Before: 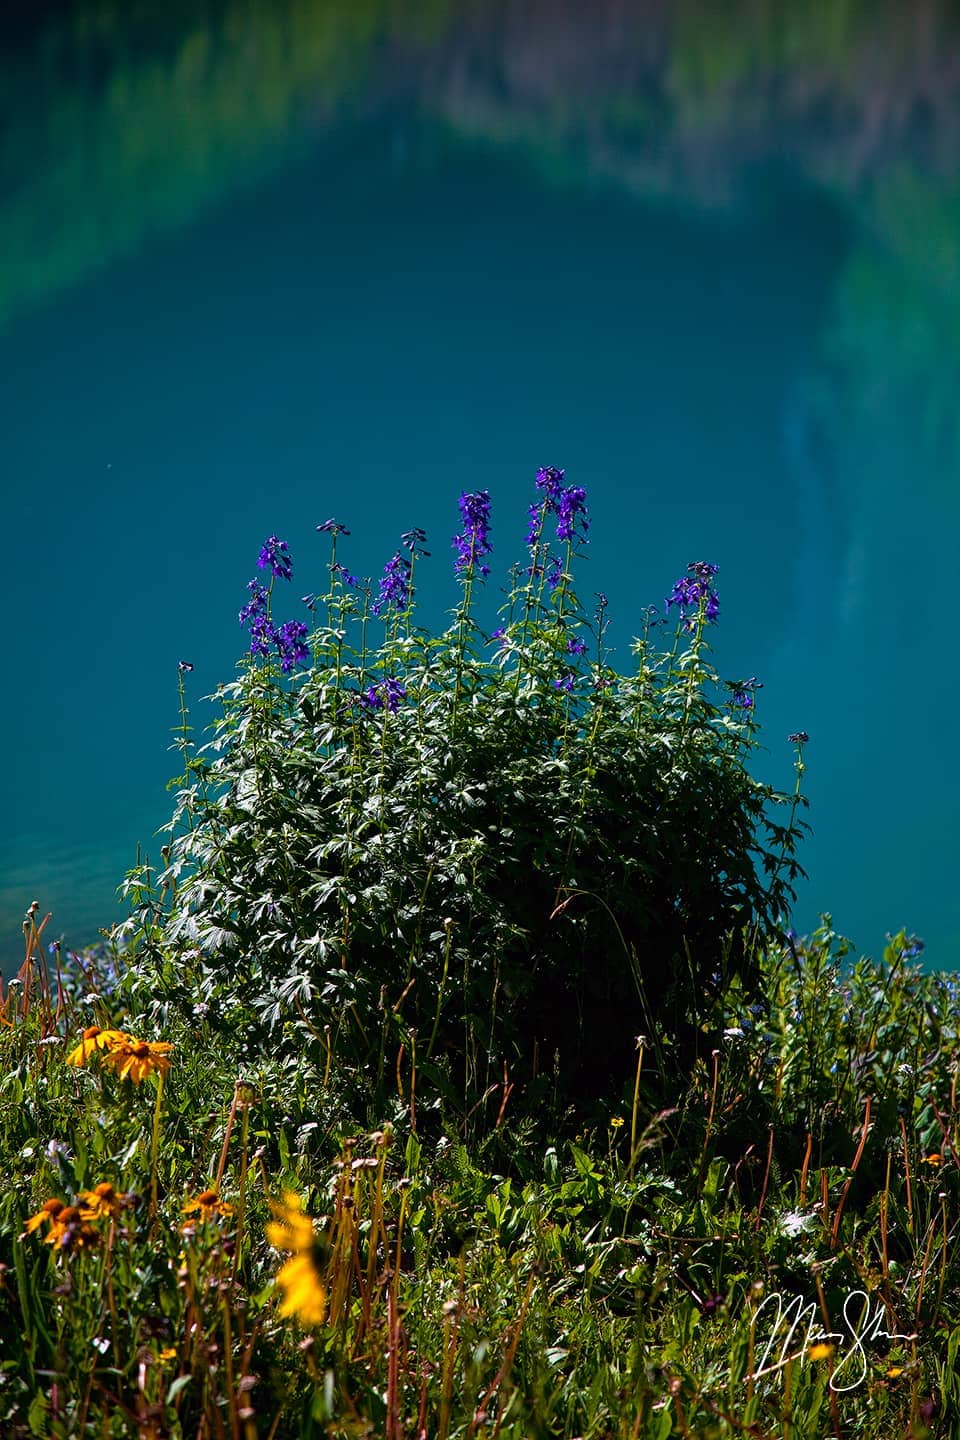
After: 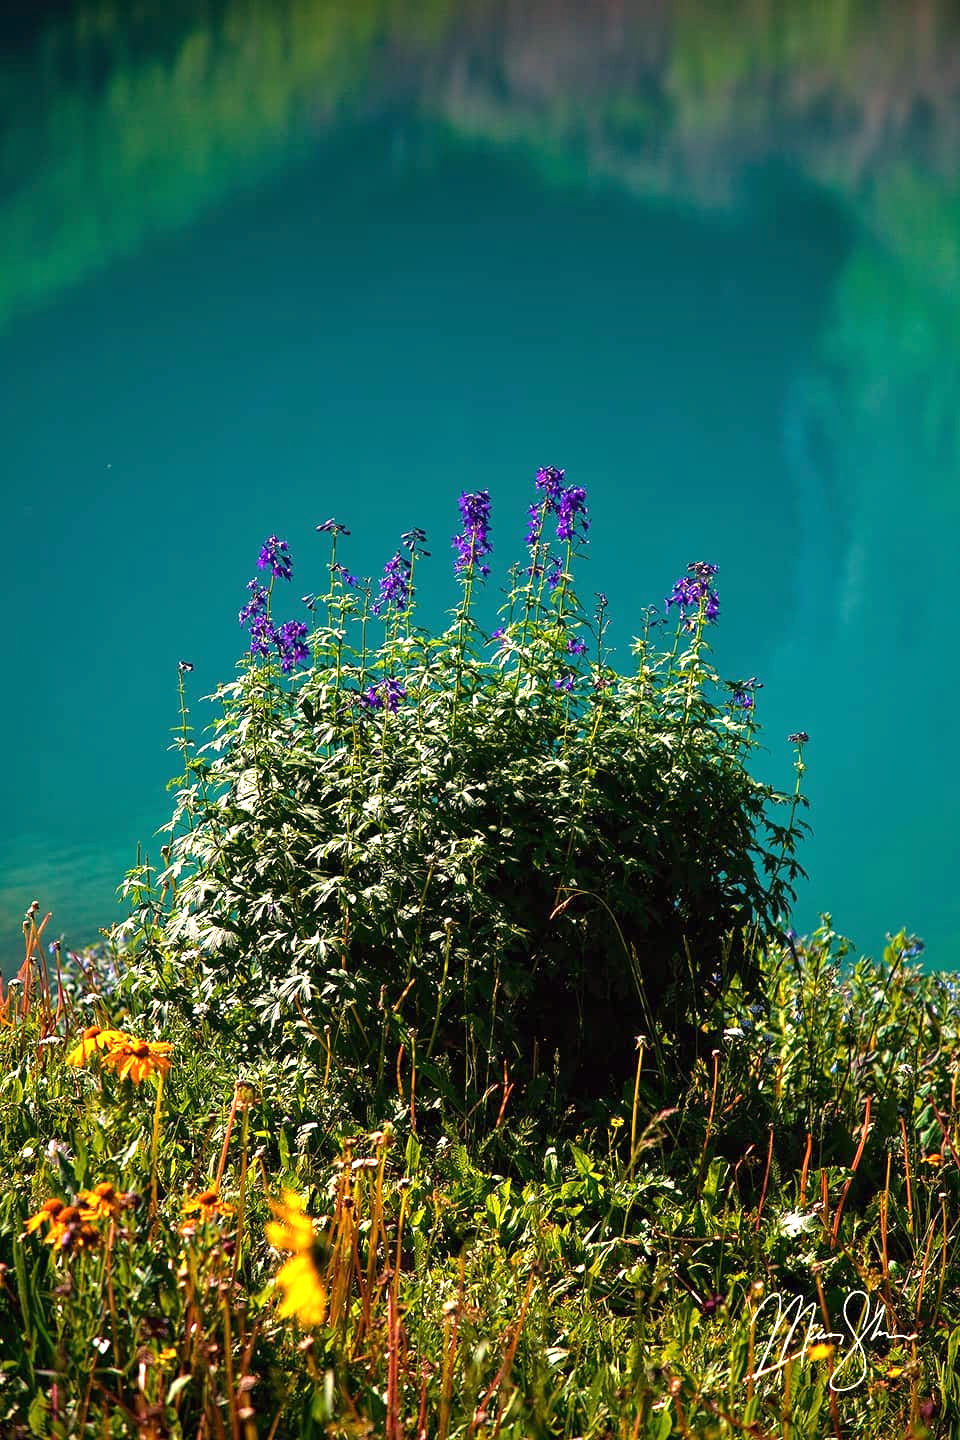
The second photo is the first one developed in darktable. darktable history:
exposure: black level correction 0, exposure 1 EV, compensate exposure bias true, compensate highlight preservation false
white balance: red 1.123, blue 0.83
